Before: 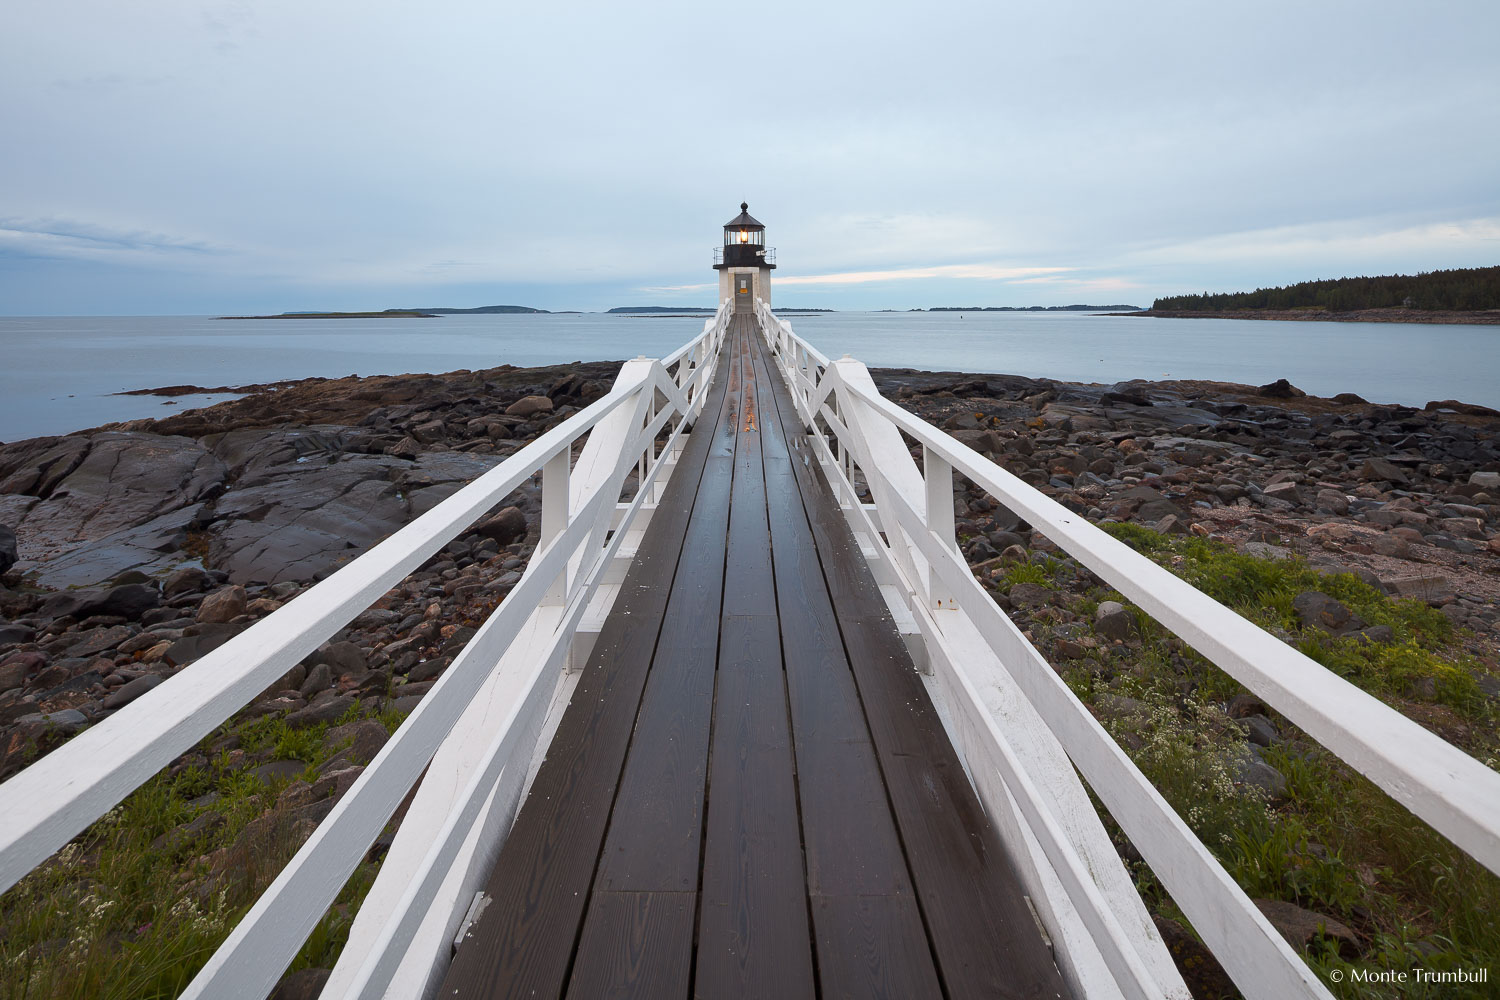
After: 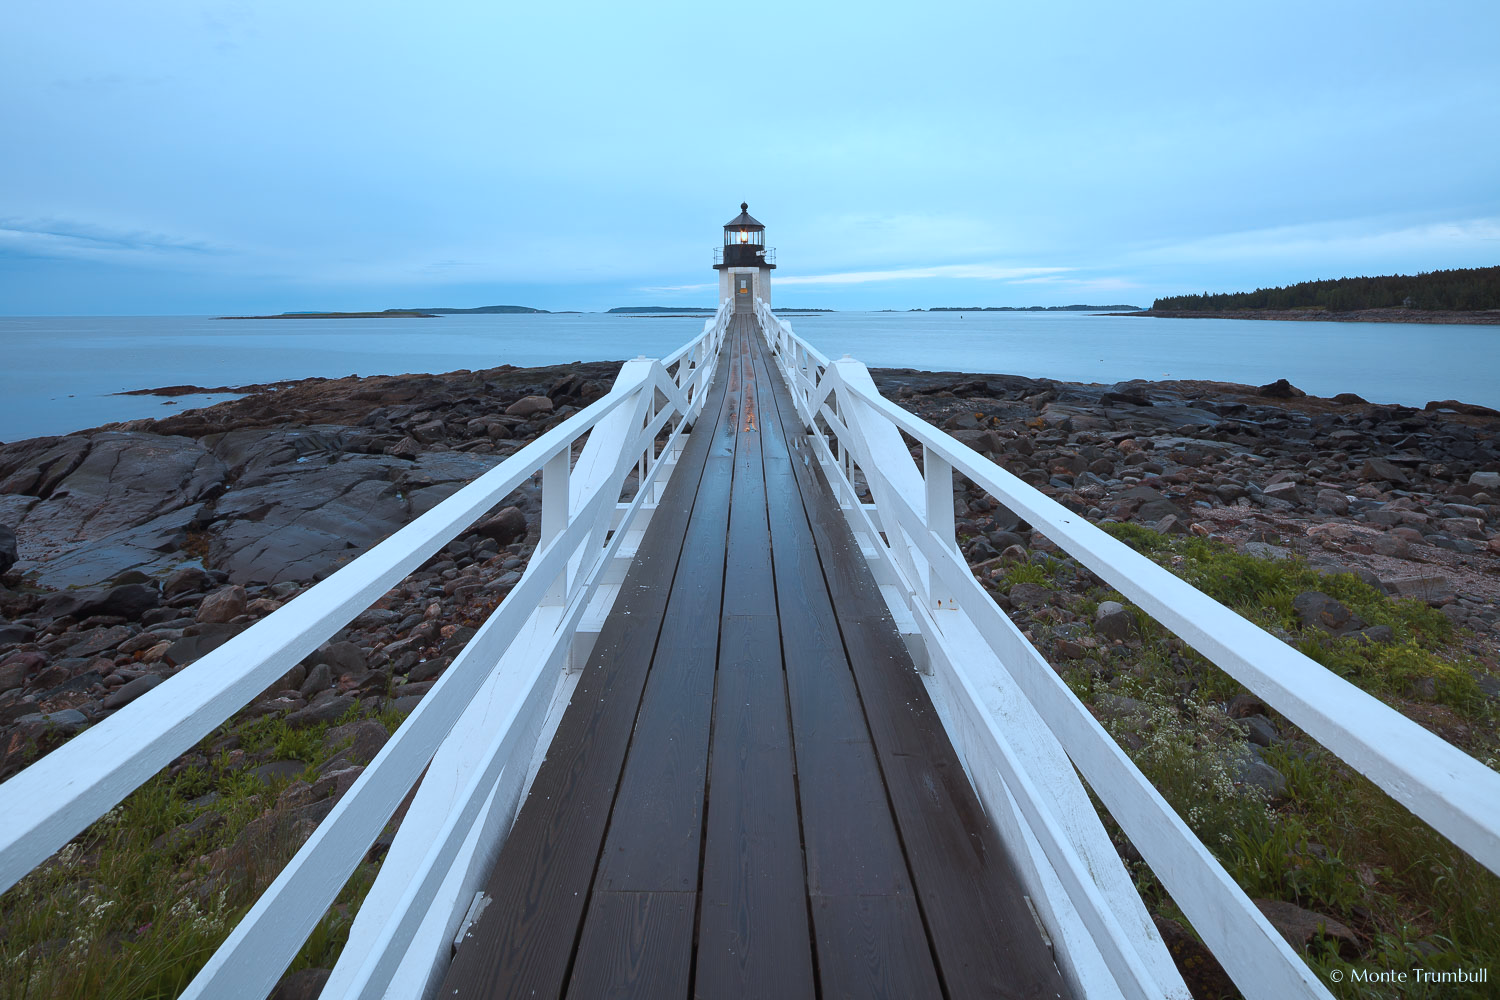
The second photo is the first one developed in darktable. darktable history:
color correction: highlights a* -9.01, highlights b* -22.56
contrast equalizer: y [[0.6 ×6], [0.55 ×6], [0 ×6], [0 ×6], [0 ×6]], mix -0.216
